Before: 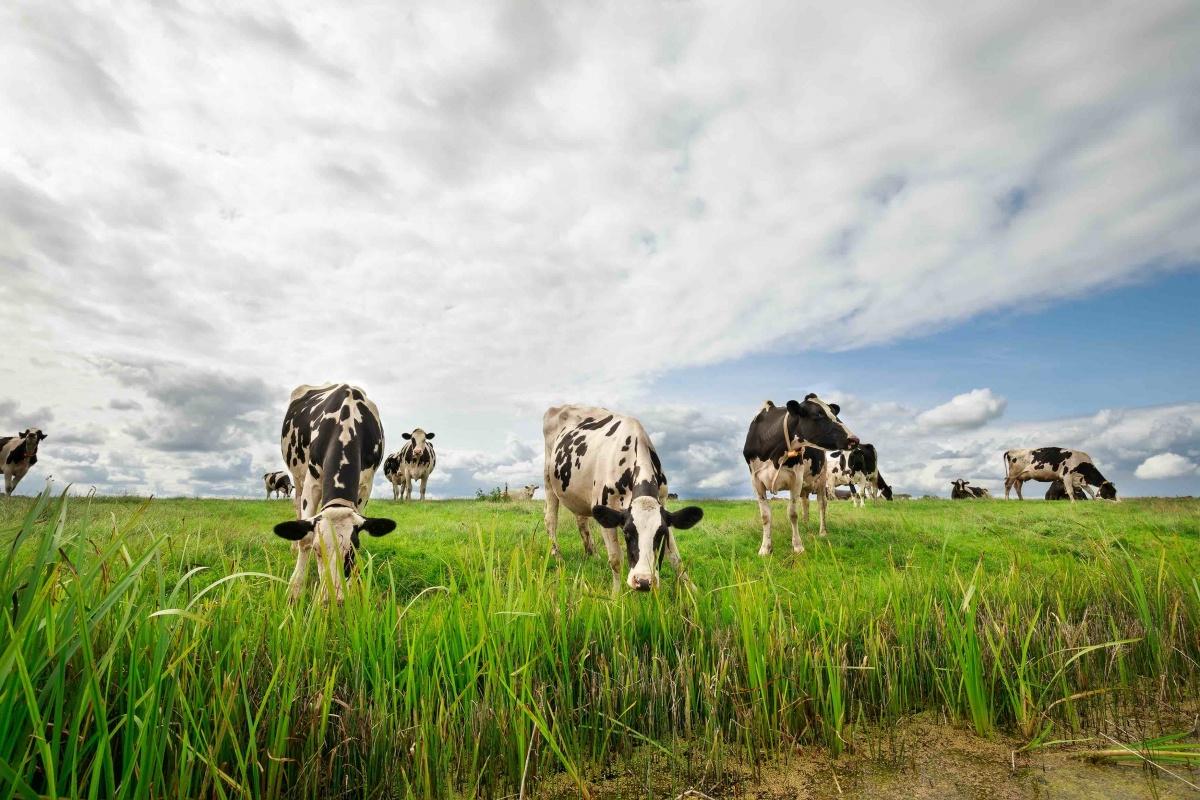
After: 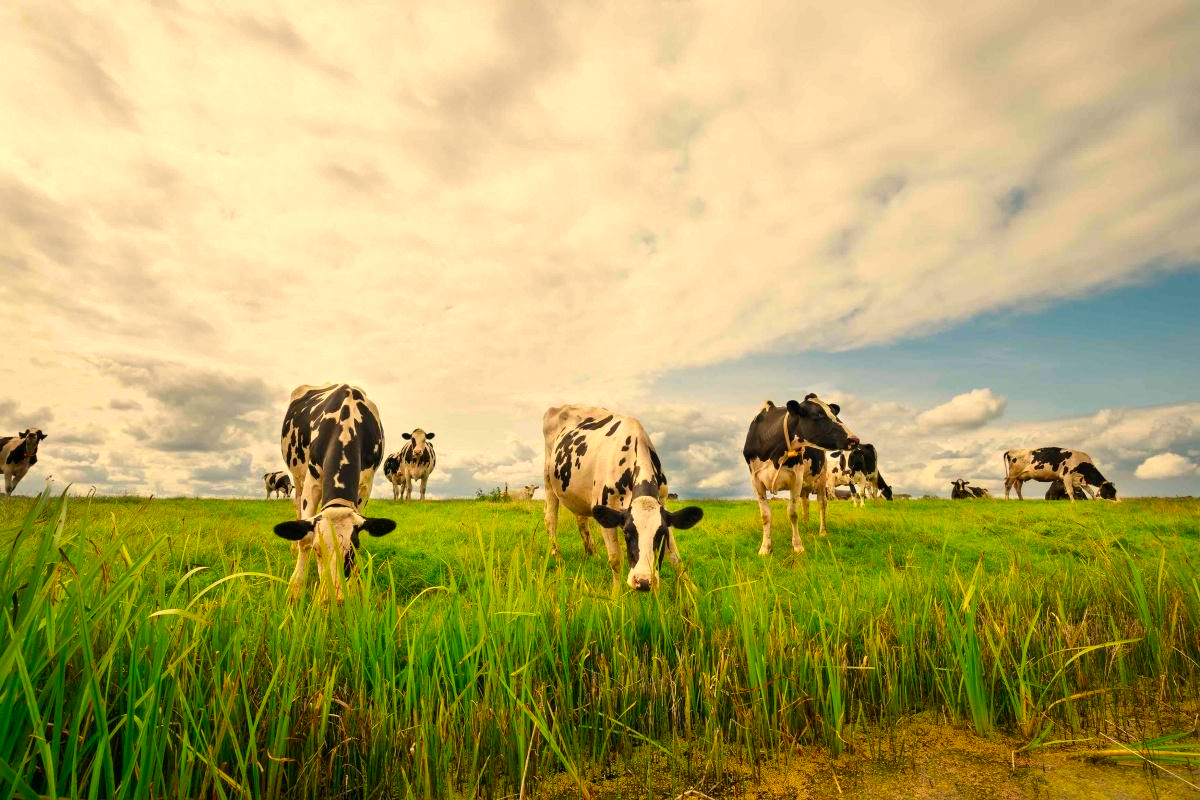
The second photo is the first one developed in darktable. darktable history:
vibrance: vibrance 14%
white balance: red 1.123, blue 0.83
color balance rgb: perceptual saturation grading › global saturation 30%
